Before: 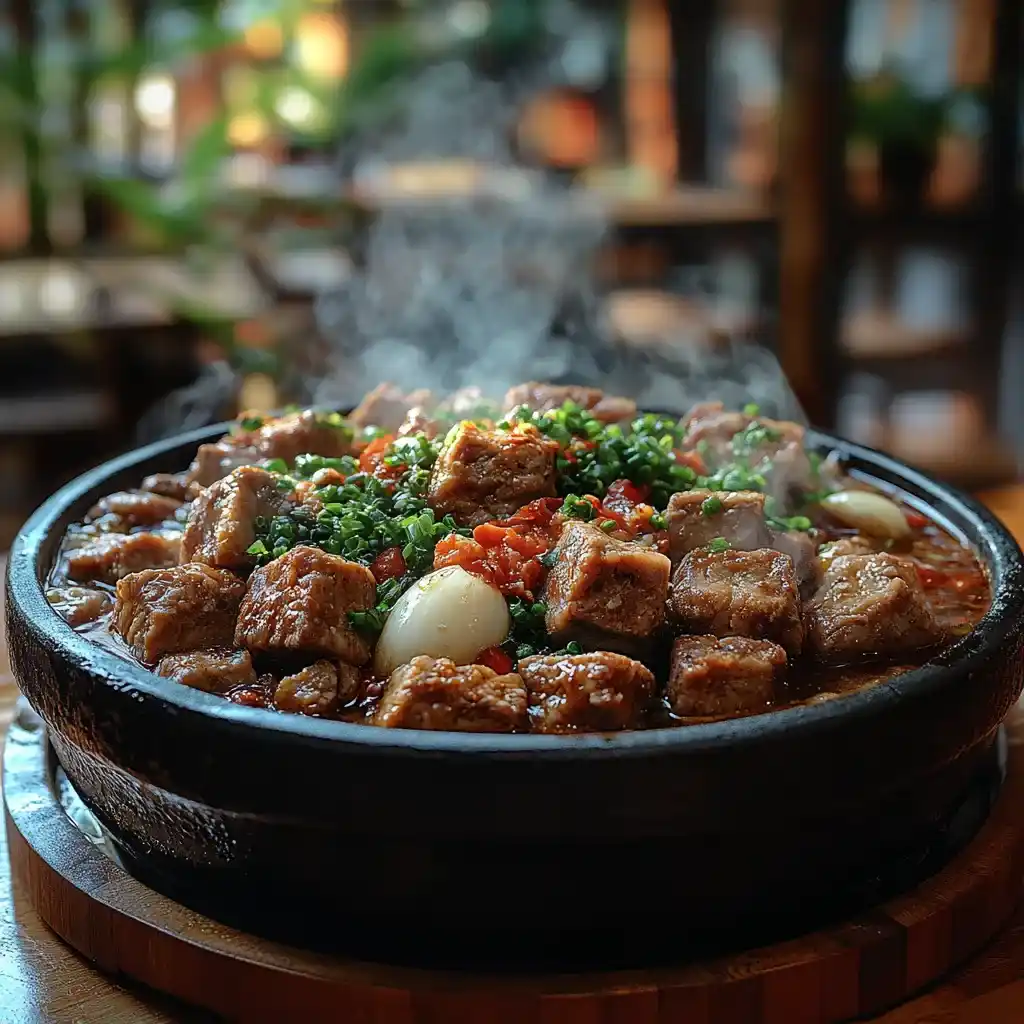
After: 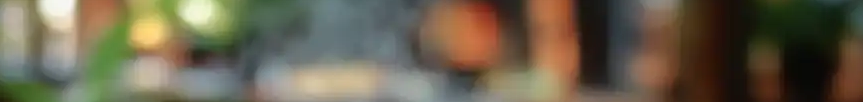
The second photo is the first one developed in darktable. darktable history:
crop and rotate: left 9.644%, top 9.491%, right 6.021%, bottom 80.509%
